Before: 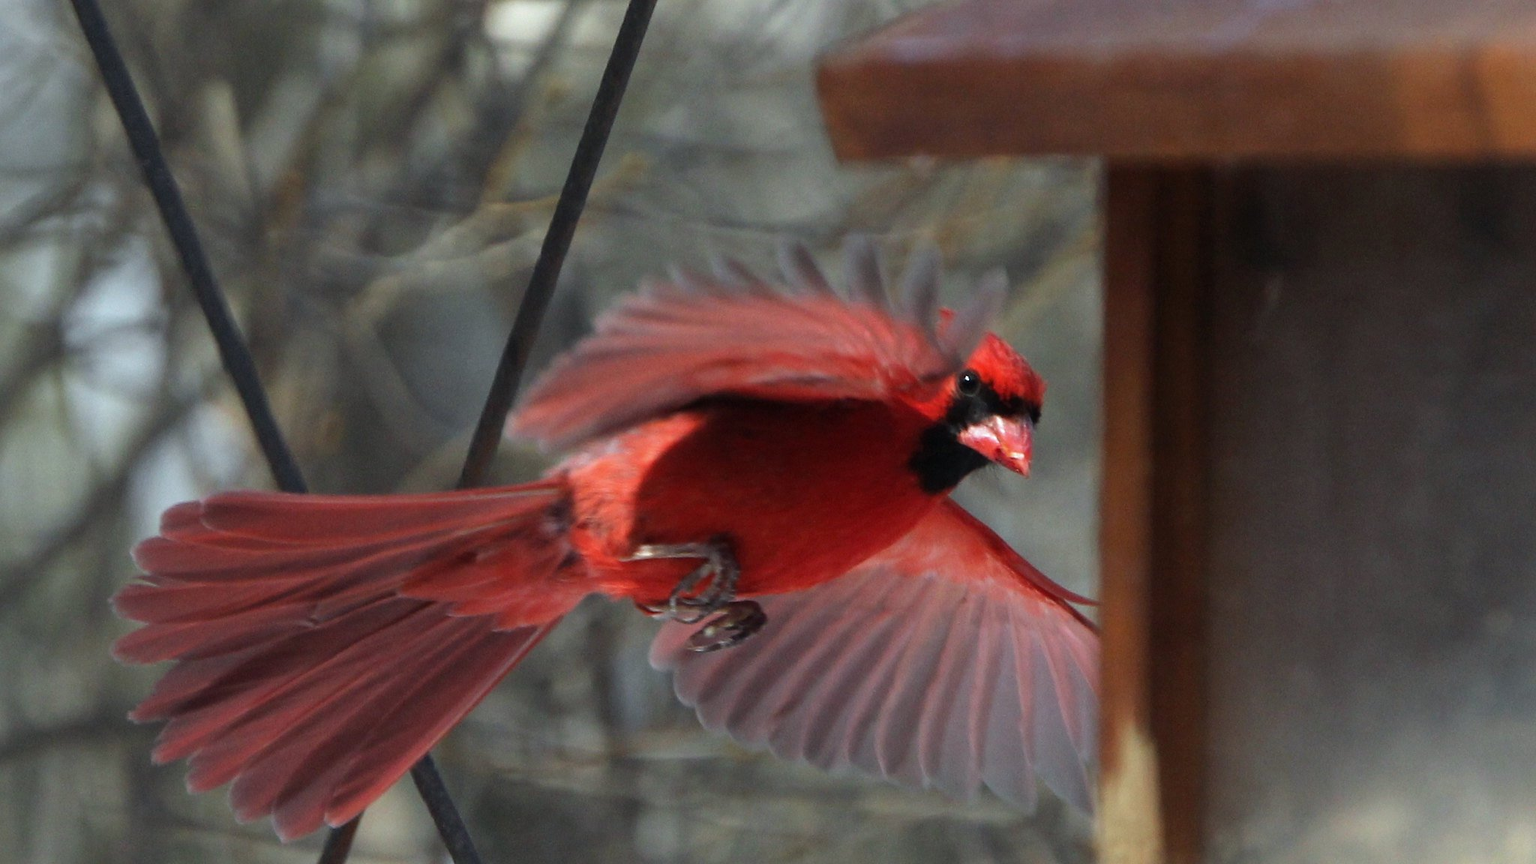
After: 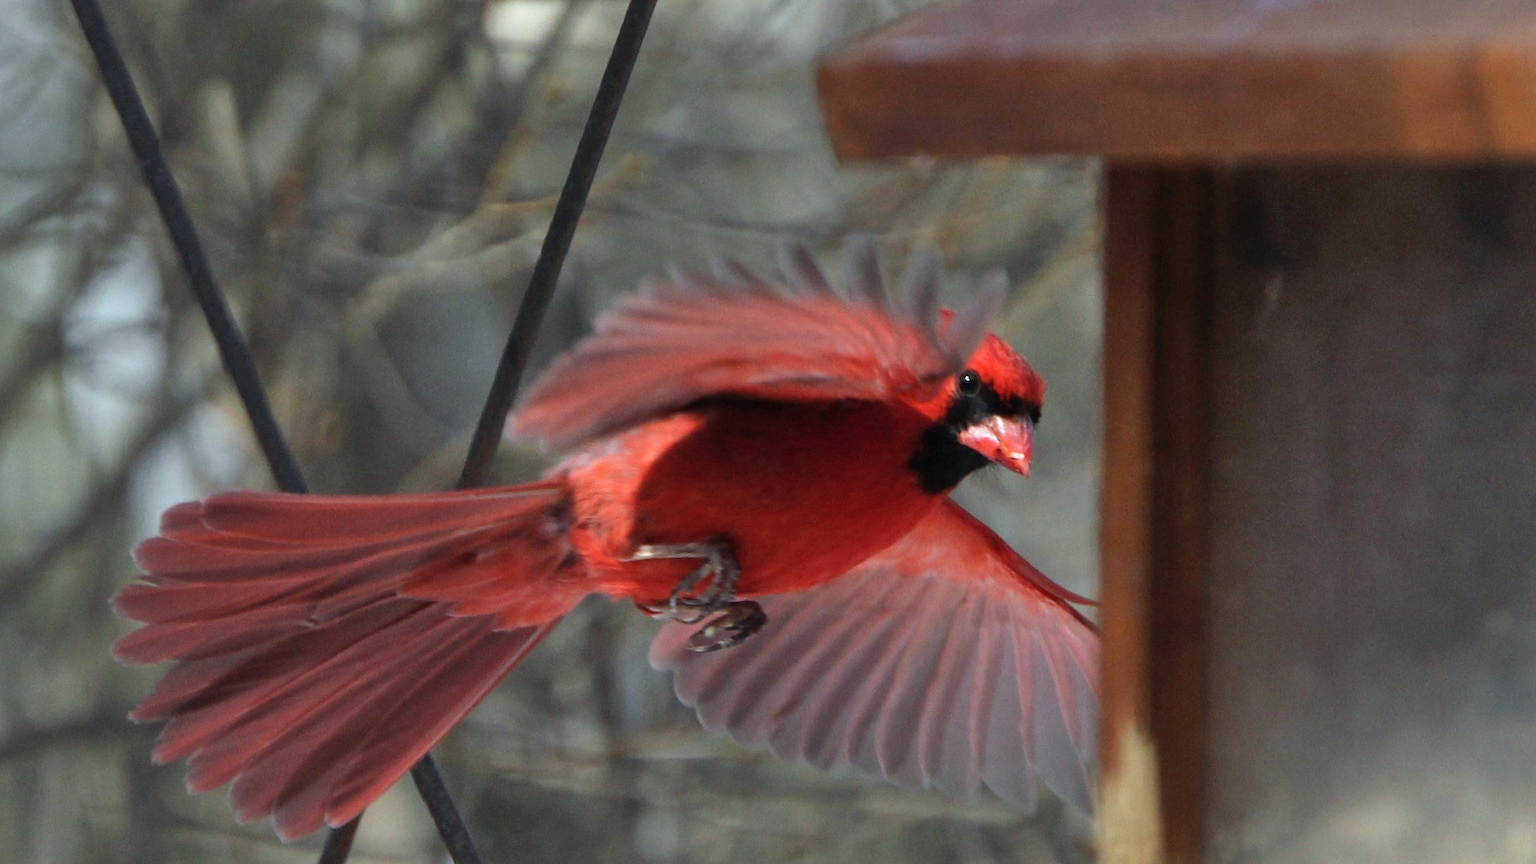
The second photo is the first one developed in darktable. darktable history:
shadows and highlights: radius 106.61, shadows 43.91, highlights -66.12, low approximation 0.01, soften with gaussian
